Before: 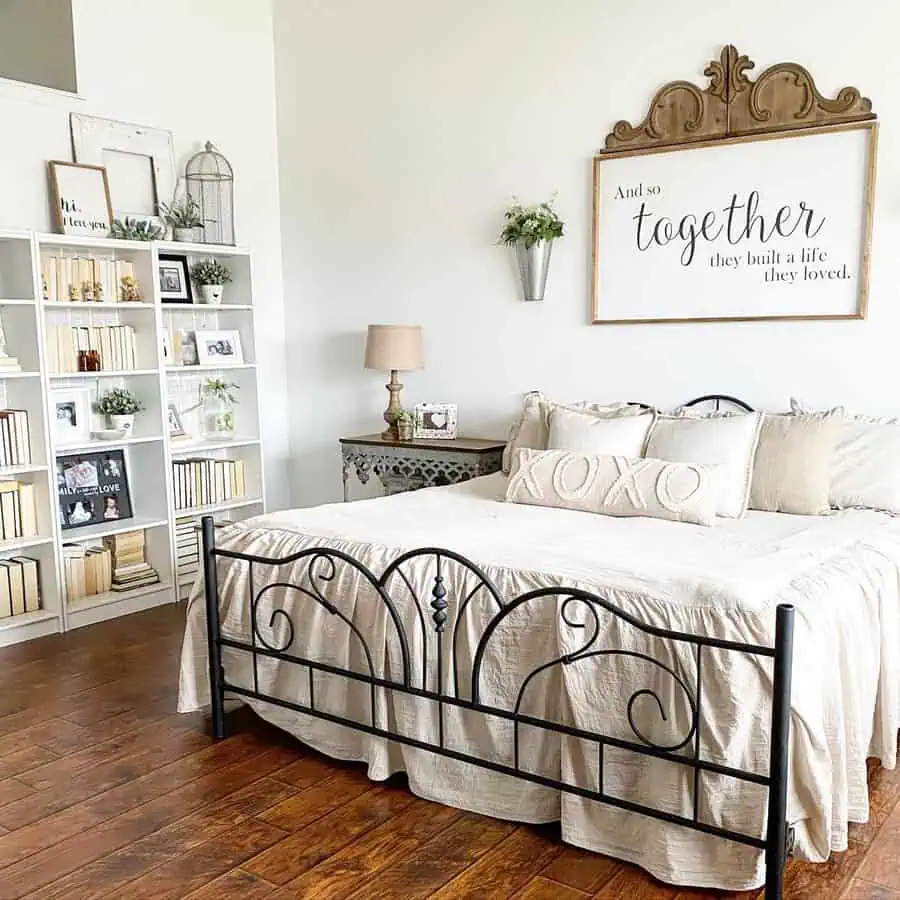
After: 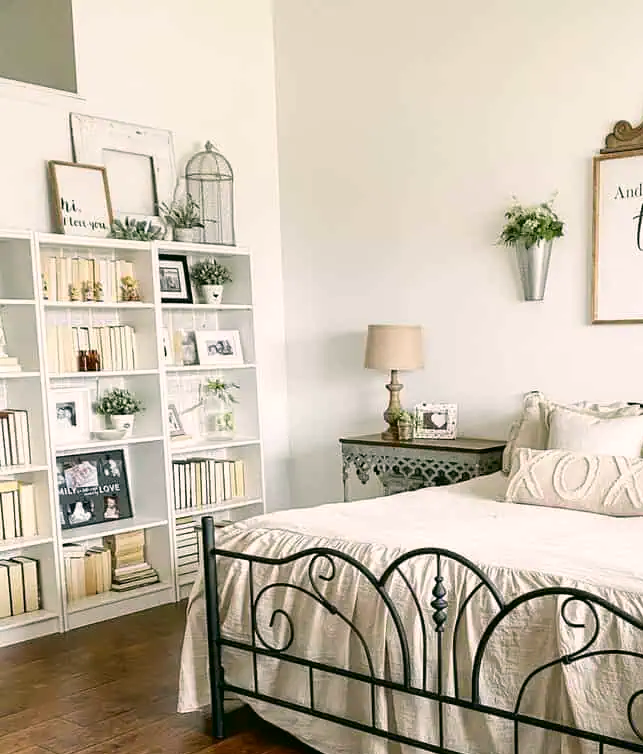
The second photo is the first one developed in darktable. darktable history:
color correction: highlights a* 4.19, highlights b* 4.98, shadows a* -8.09, shadows b* 4.7
crop: right 28.485%, bottom 16.136%
